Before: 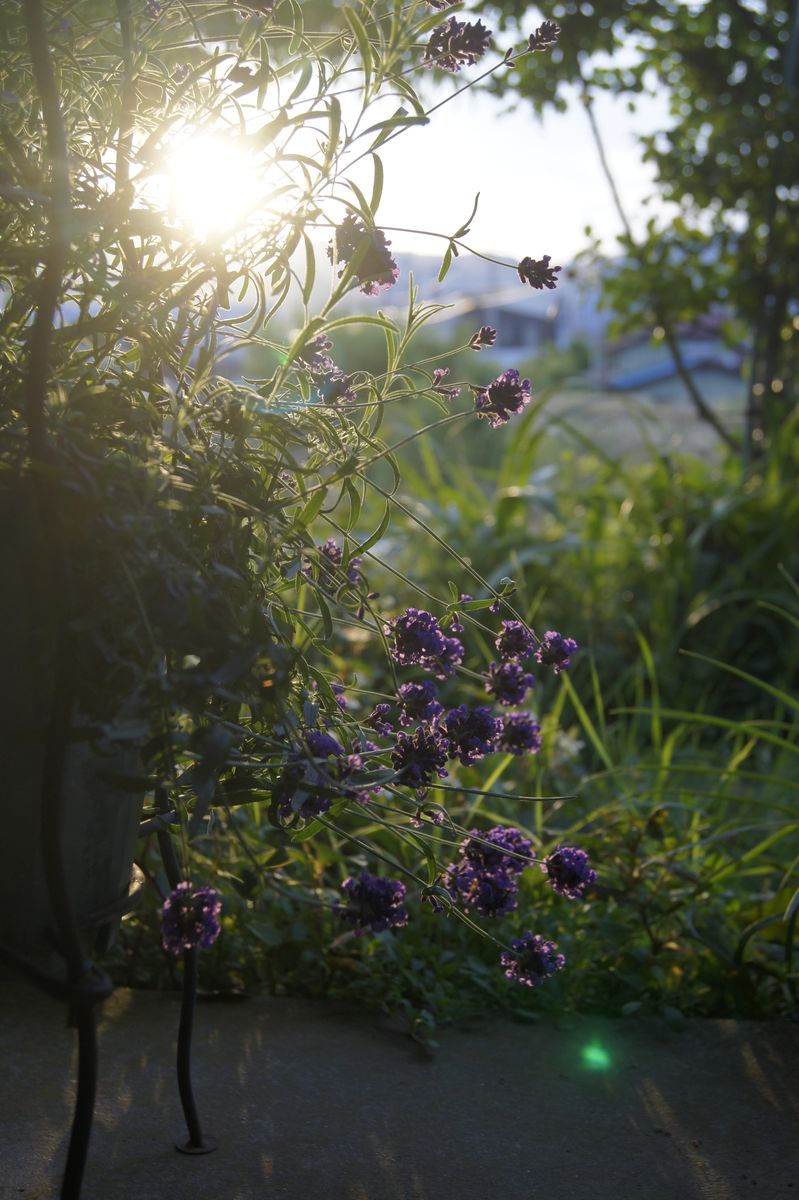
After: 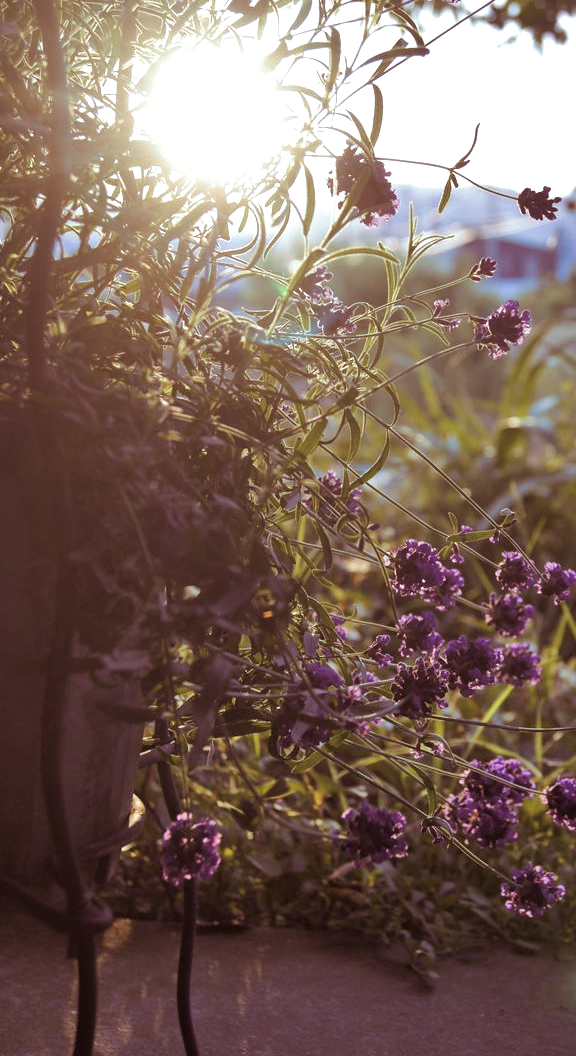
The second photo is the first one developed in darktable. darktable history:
shadows and highlights: shadows 49, highlights -41, soften with gaussian
white balance: red 1.004, blue 1.024
crop: top 5.803%, right 27.864%, bottom 5.804%
color balance rgb: perceptual saturation grading › global saturation 20%, perceptual saturation grading › highlights -50%, perceptual saturation grading › shadows 30%, perceptual brilliance grading › global brilliance 10%, perceptual brilliance grading › shadows 15%
split-toning: highlights › hue 180°
